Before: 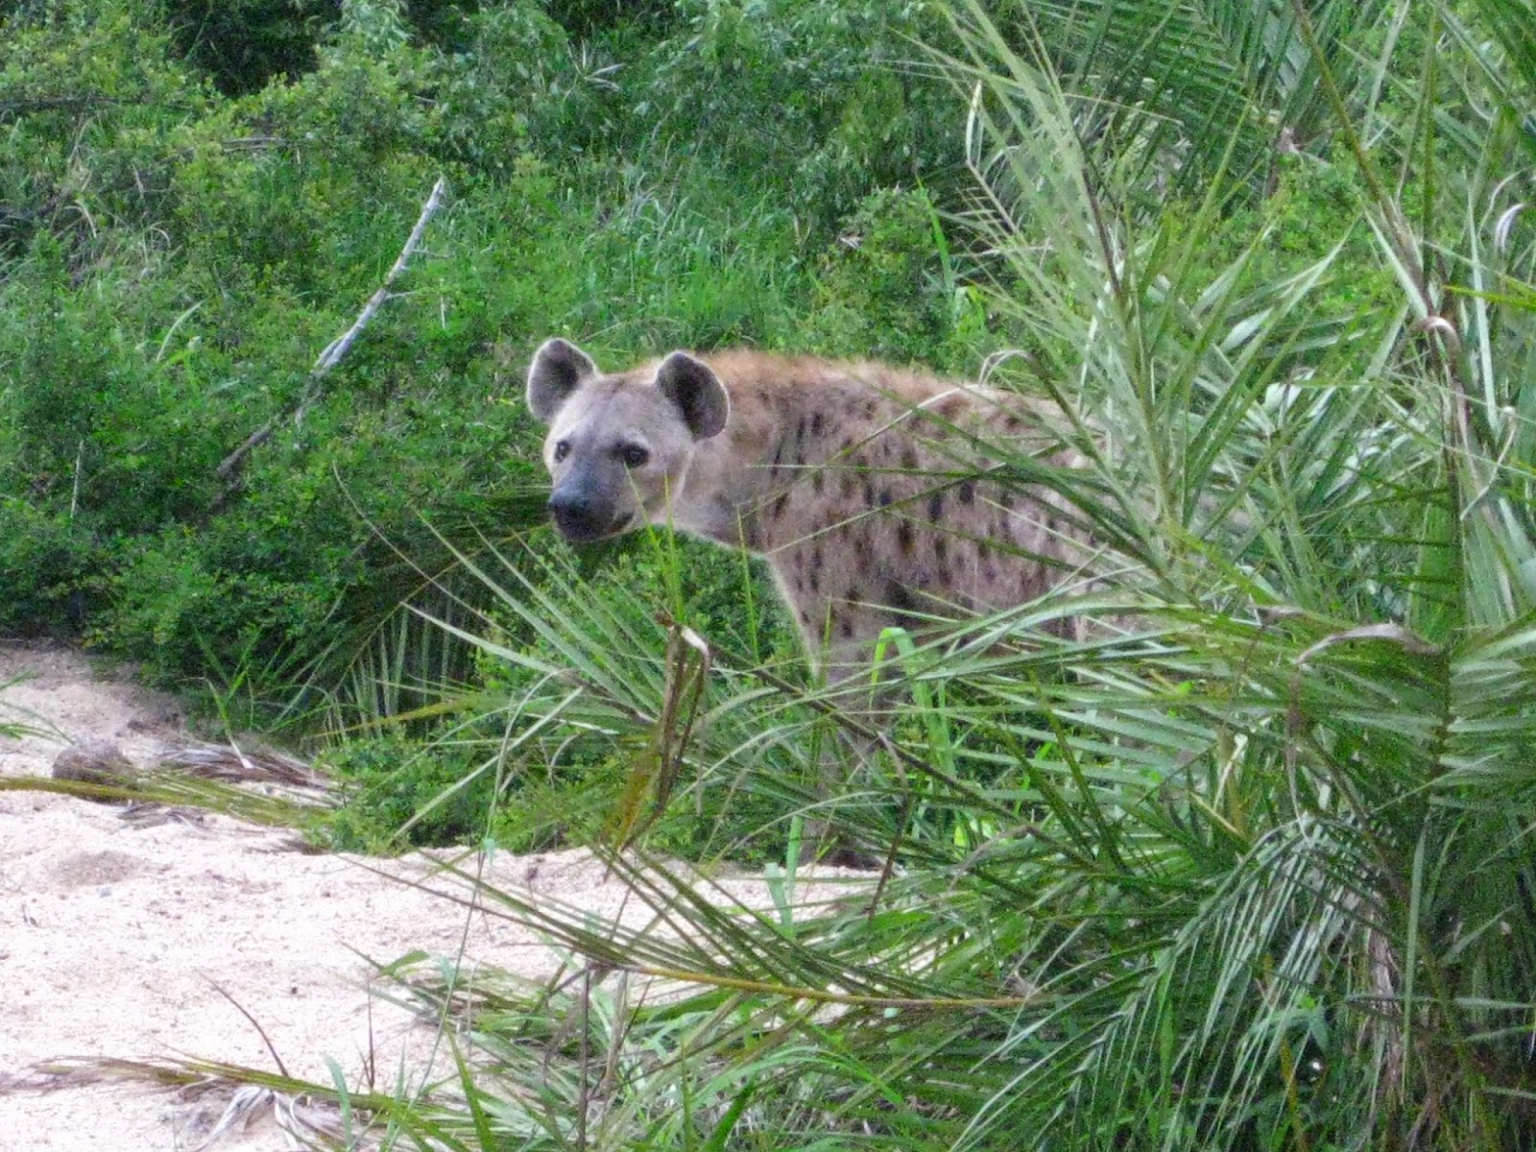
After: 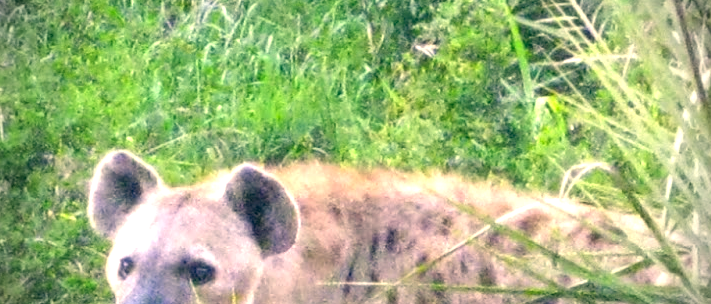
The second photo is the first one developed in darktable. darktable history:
exposure: black level correction 0, exposure 1.19 EV, compensate exposure bias true, compensate highlight preservation false
vignetting: fall-off radius 44.75%, brightness -0.872
crop: left 28.793%, top 16.877%, right 26.744%, bottom 57.707%
color correction: highlights a* 10.37, highlights b* 14.51, shadows a* -10.25, shadows b* -14.81
